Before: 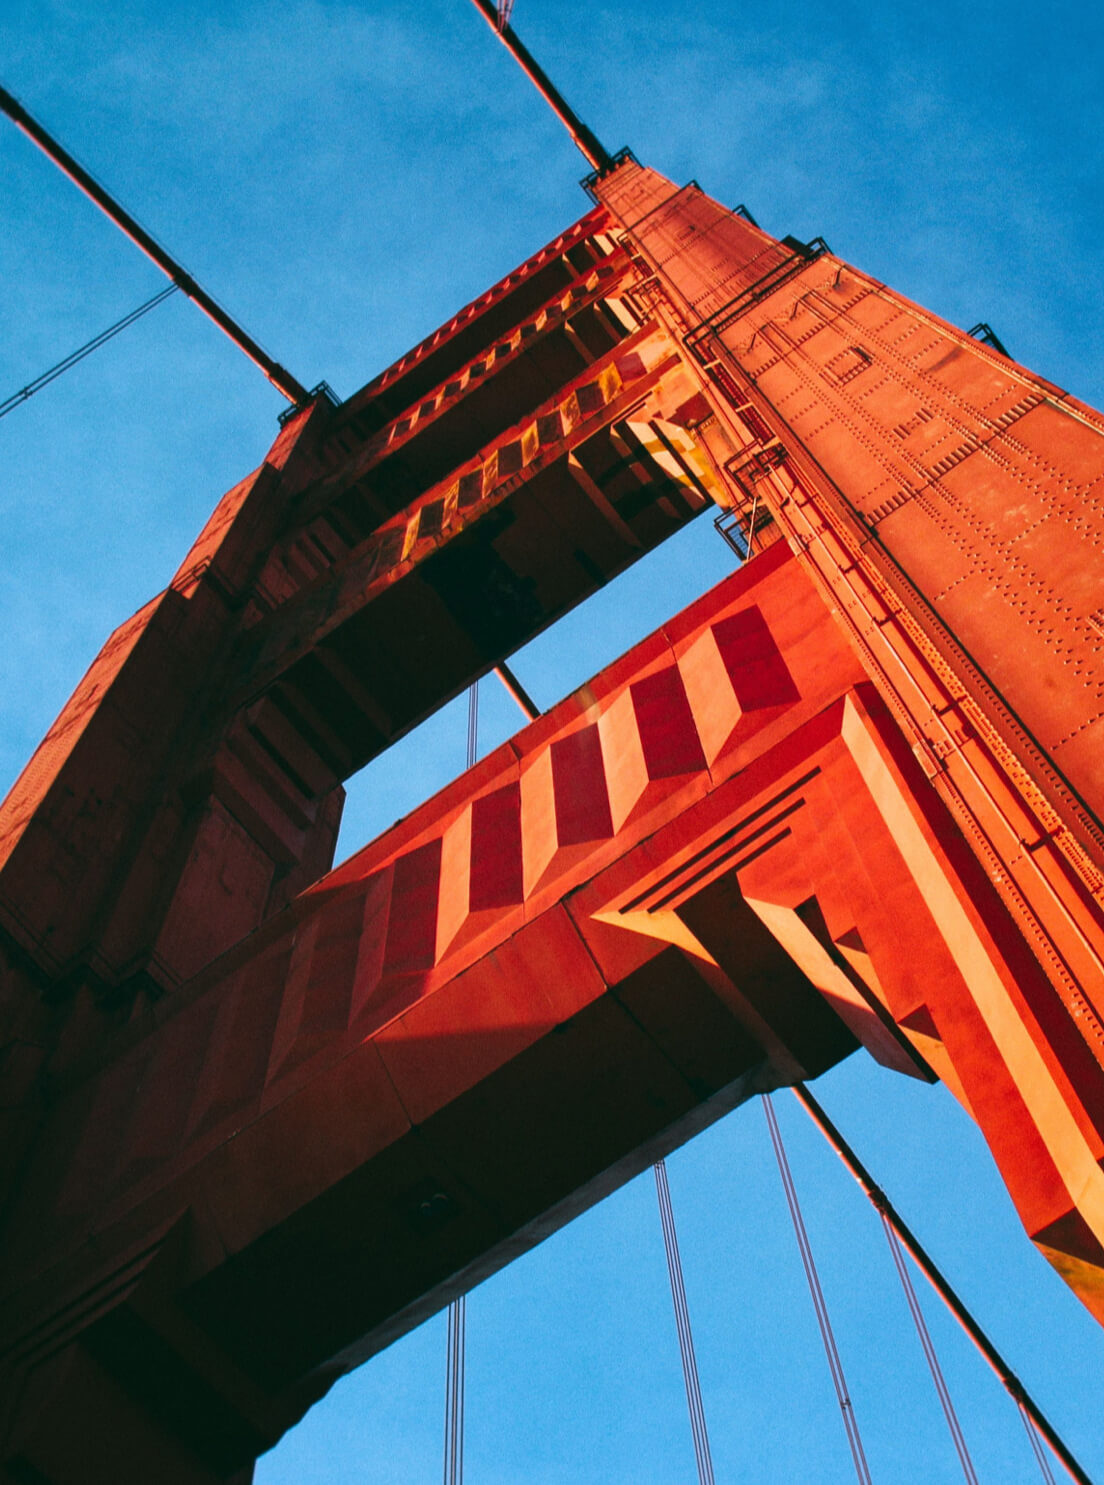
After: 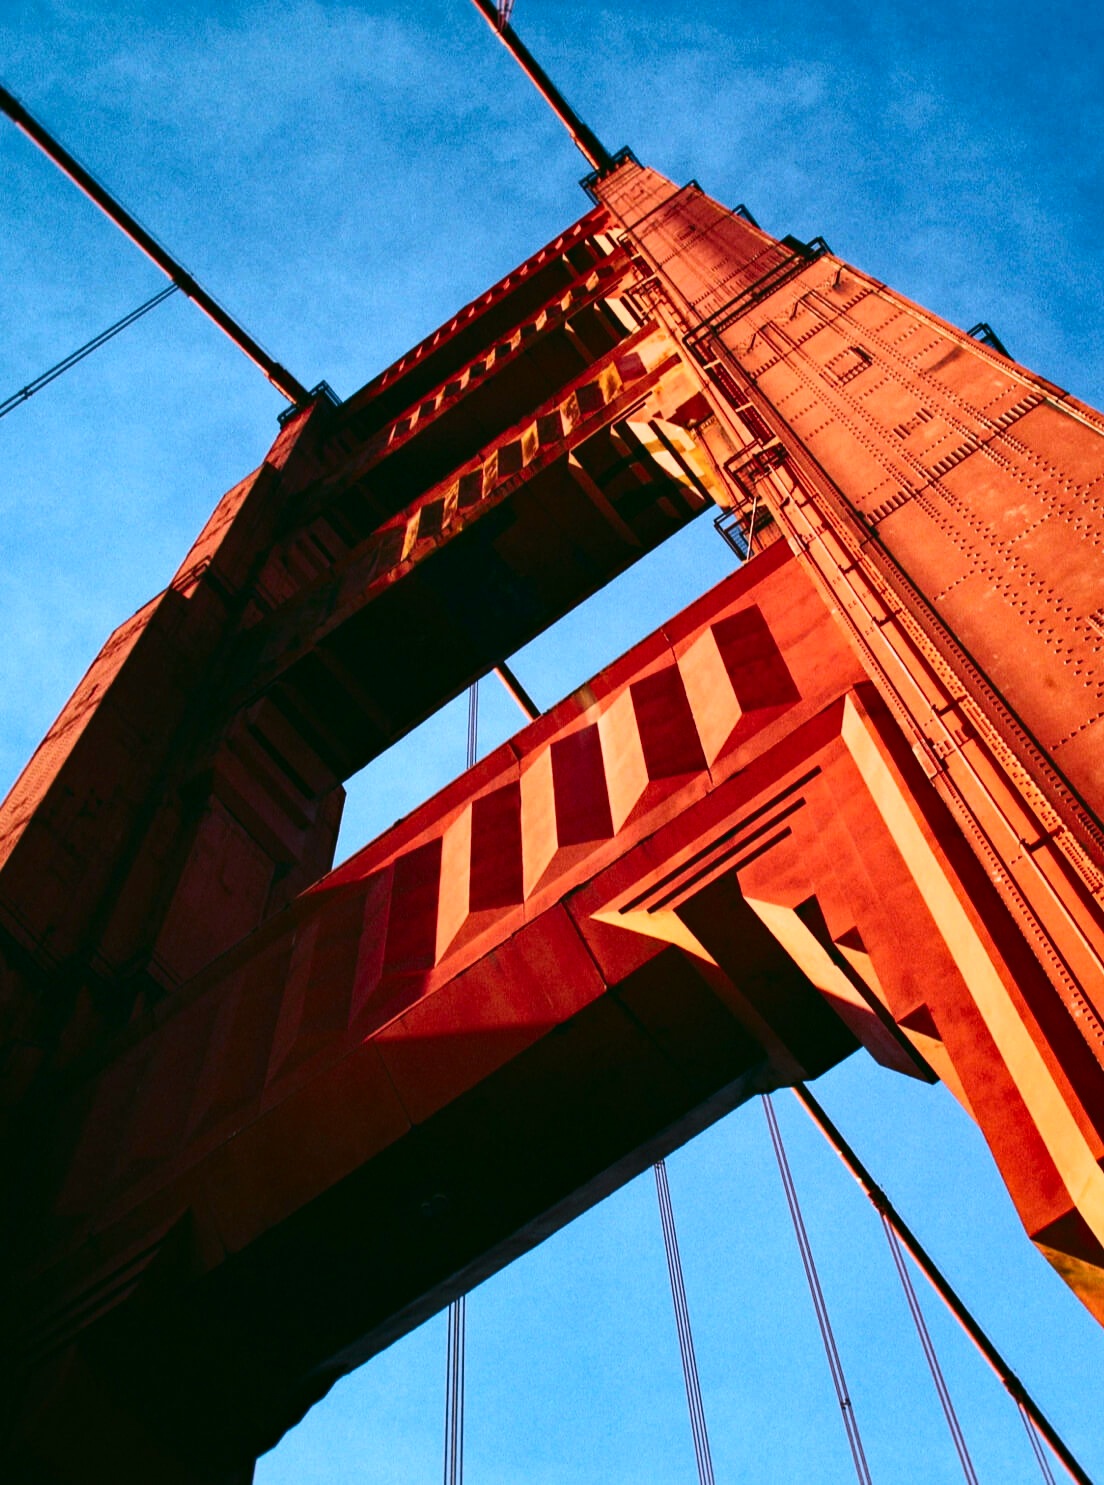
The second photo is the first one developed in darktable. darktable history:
contrast brightness saturation: contrast 0.28
haze removal: compatibility mode true, adaptive false
white balance: red 0.984, blue 1.059
